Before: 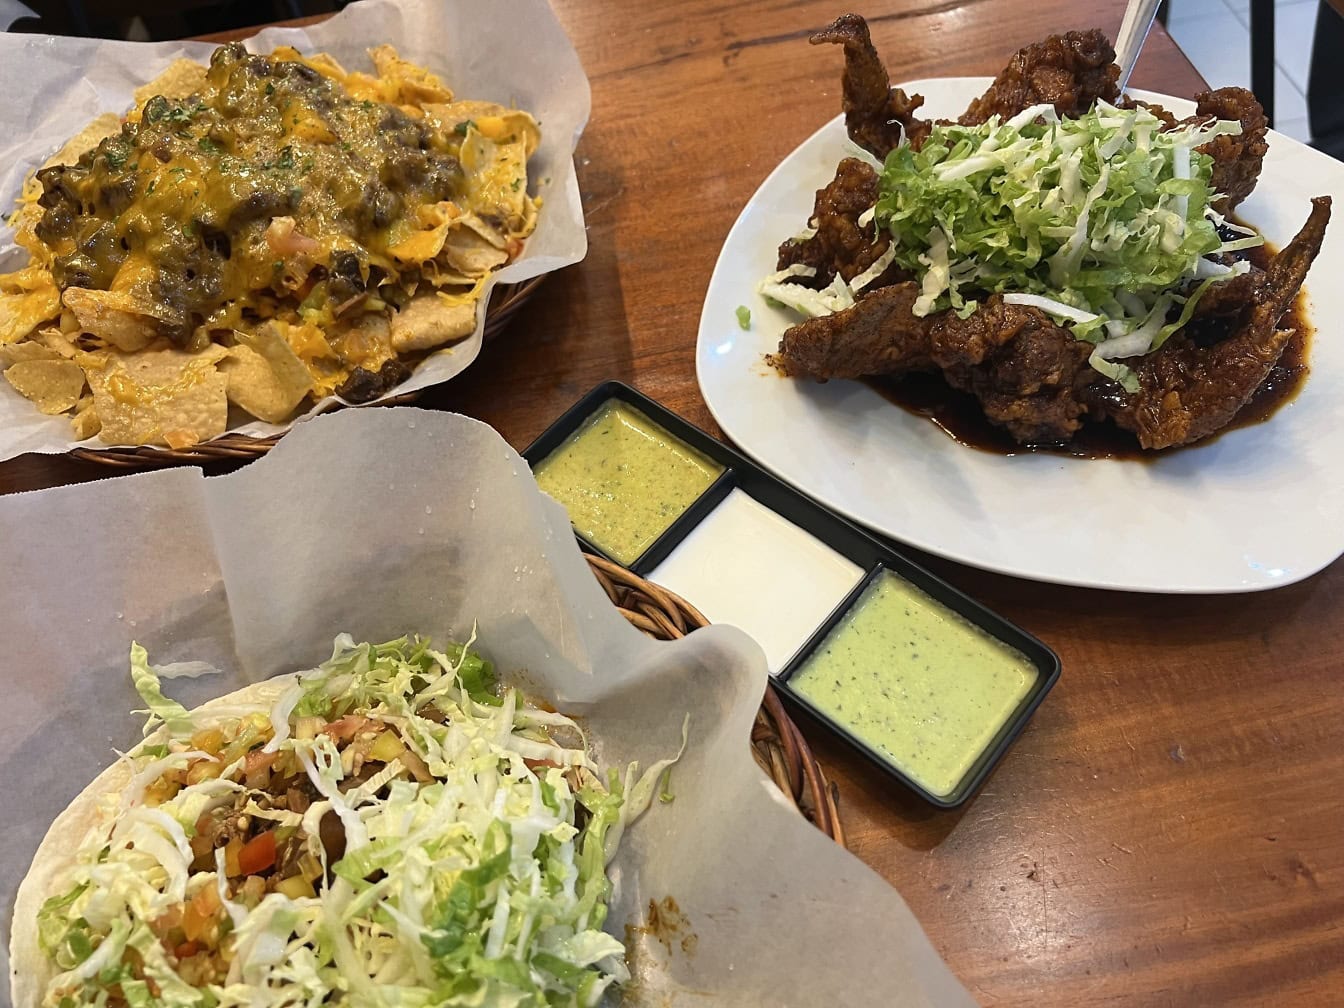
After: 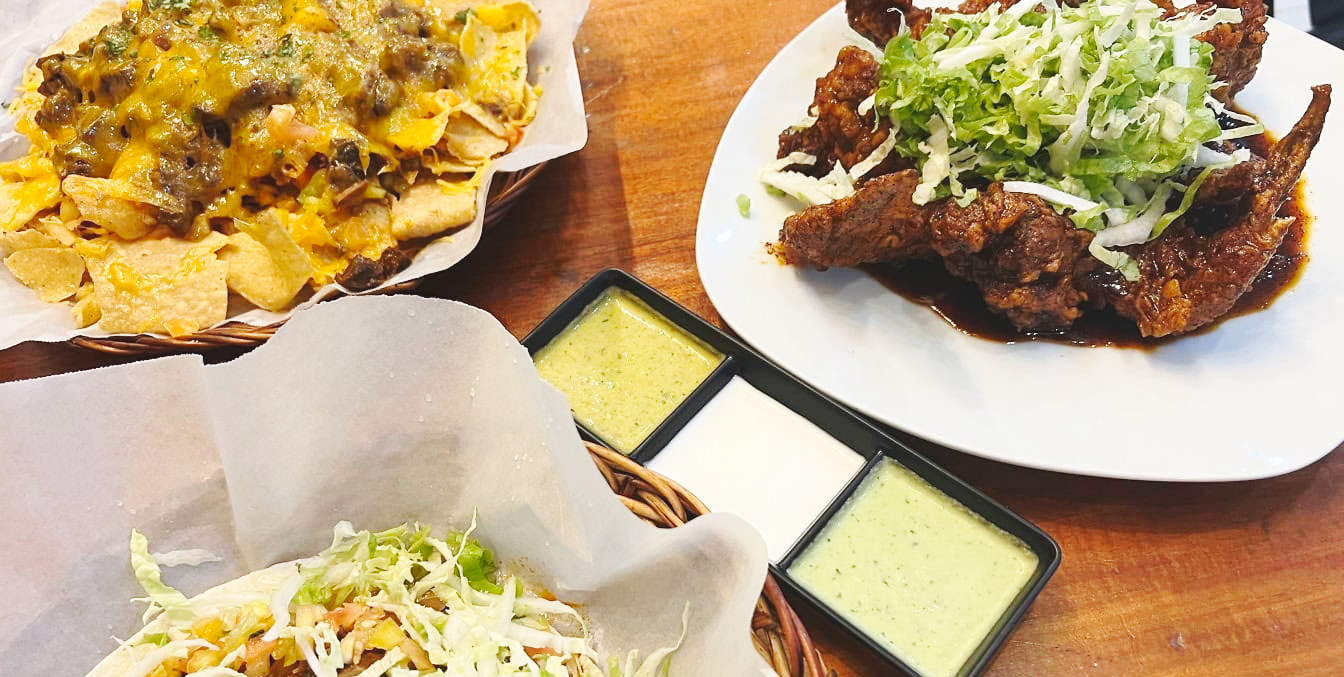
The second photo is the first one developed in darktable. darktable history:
crop: top 11.148%, bottom 21.672%
base curve: curves: ch0 [(0, 0.007) (0.028, 0.063) (0.121, 0.311) (0.46, 0.743) (0.859, 0.957) (1, 1)], preserve colors none
